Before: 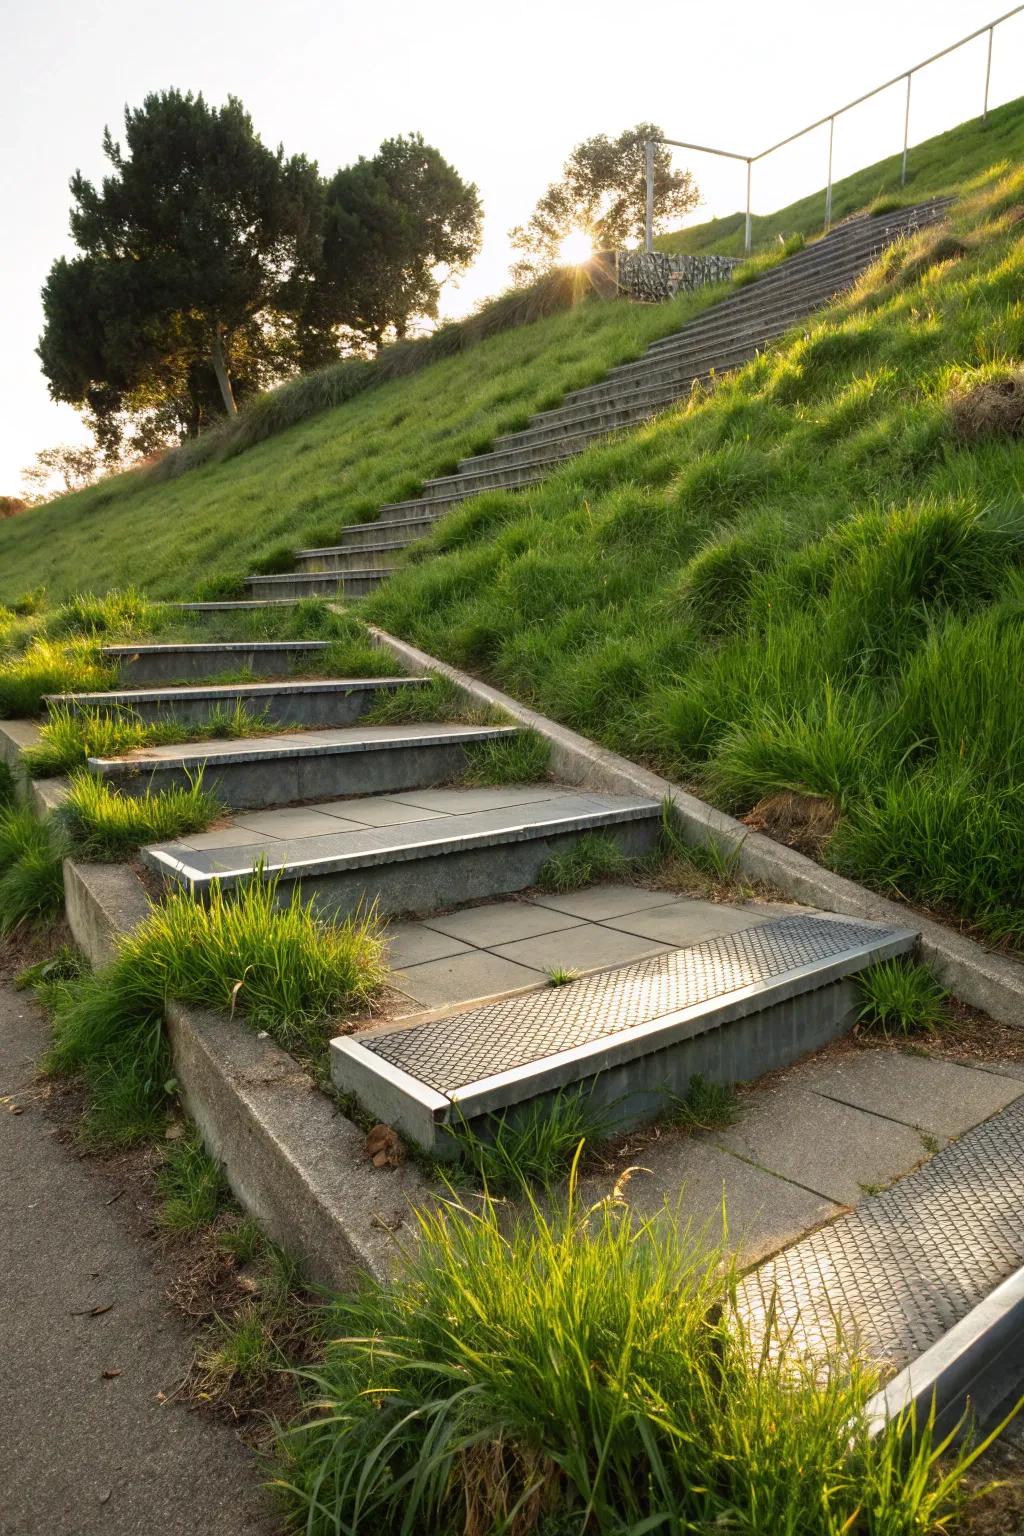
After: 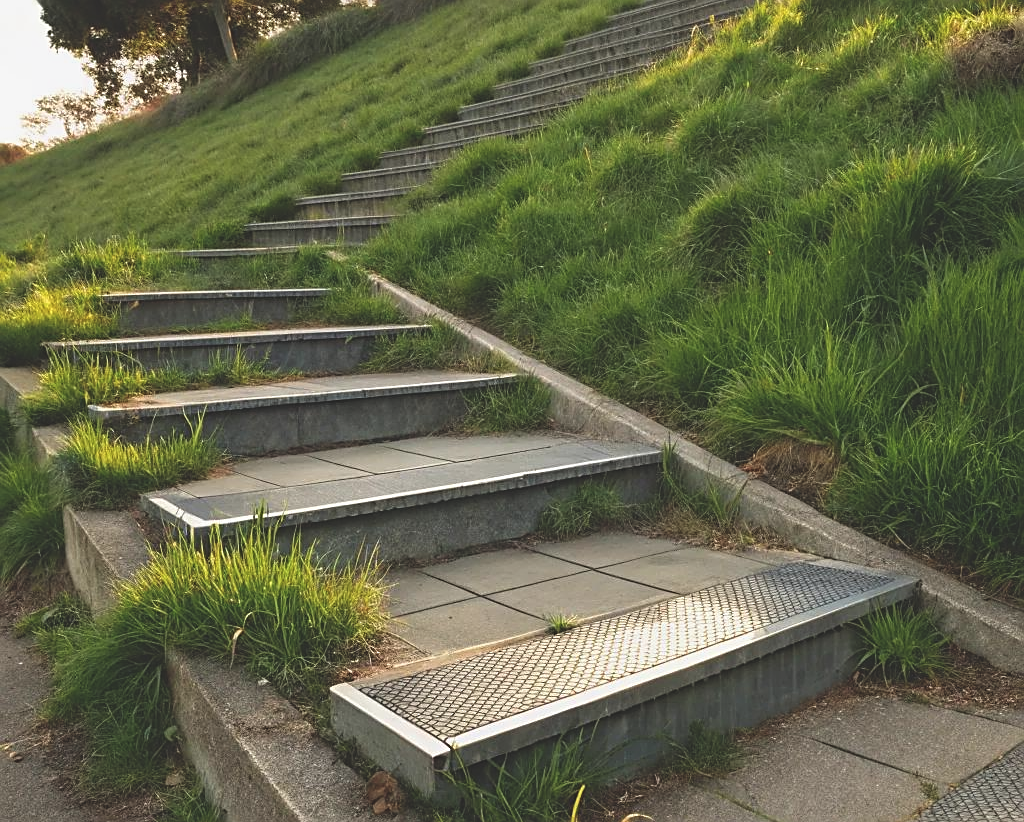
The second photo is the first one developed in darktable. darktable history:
crop and rotate: top 23.043%, bottom 23.437%
sharpen: on, module defaults
exposure: black level correction -0.025, exposure -0.117 EV, compensate highlight preservation false
